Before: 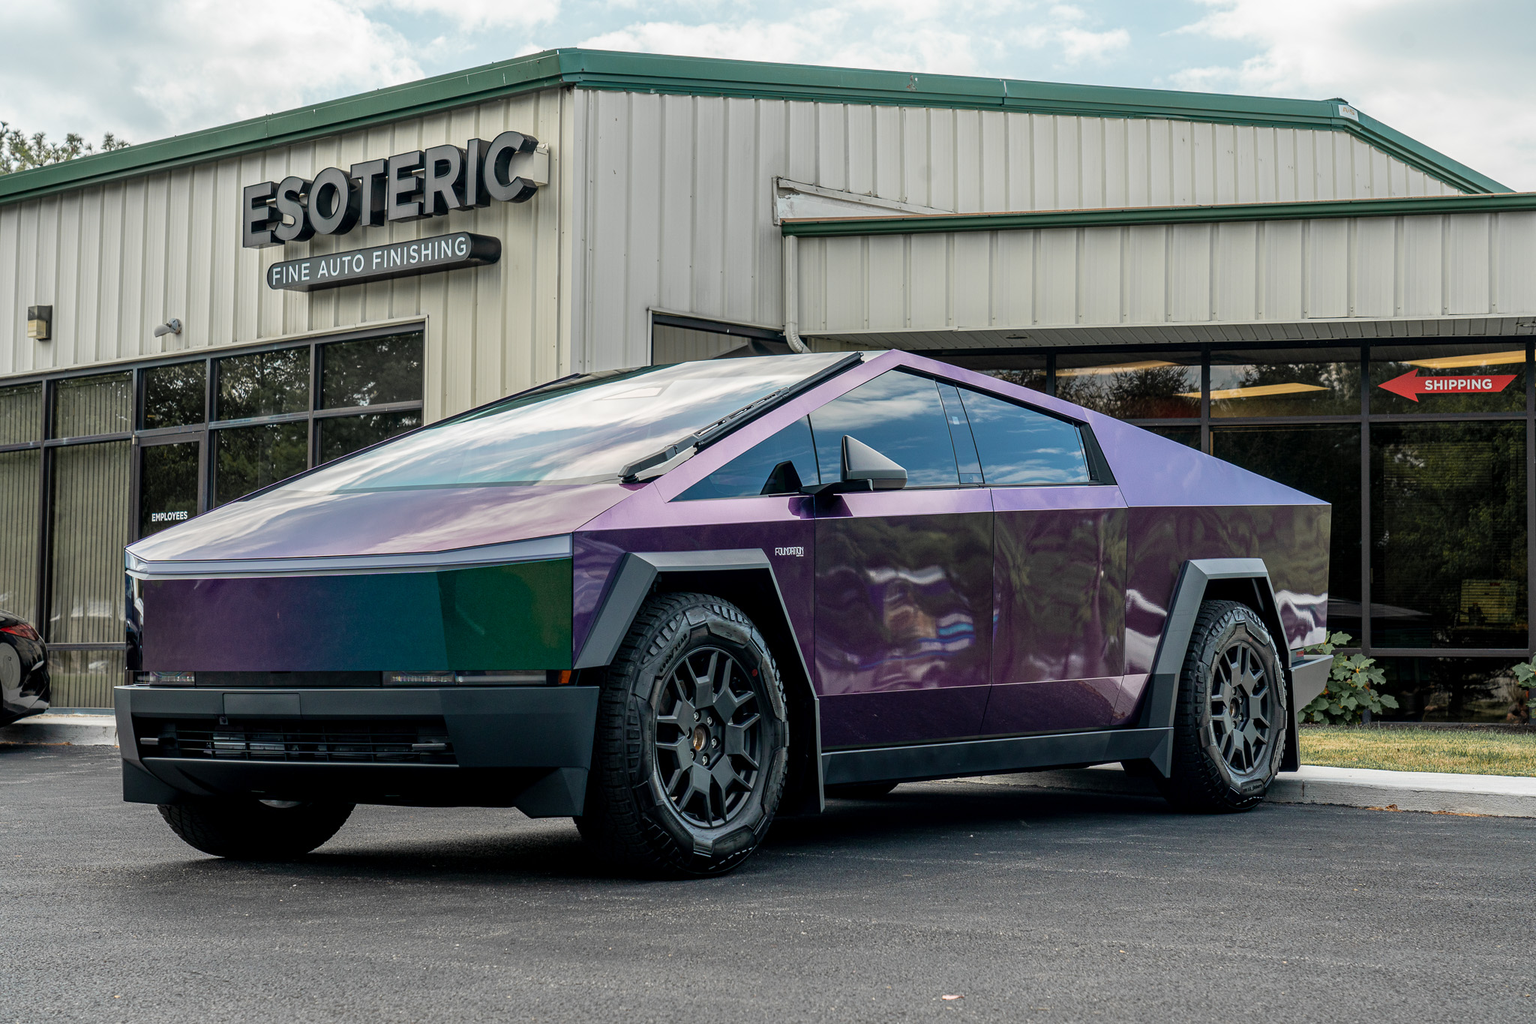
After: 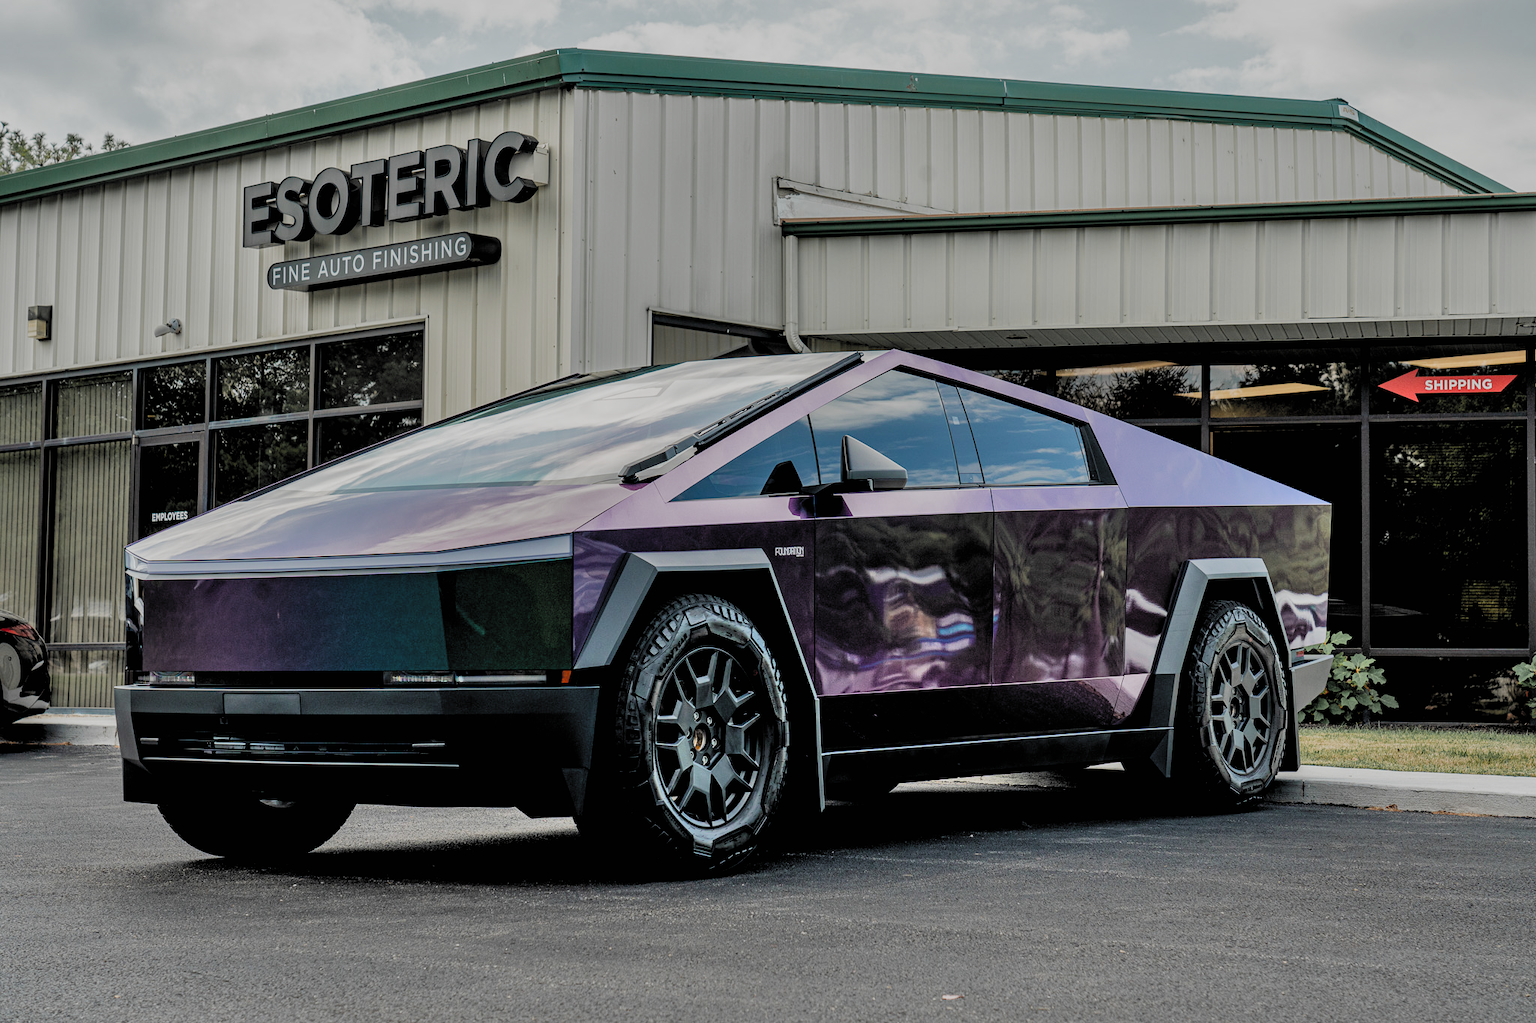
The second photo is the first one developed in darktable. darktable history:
filmic rgb: black relative exposure -4.37 EV, white relative exposure 4.56 EV, hardness 2.37, contrast 1.053, preserve chrominance RGB euclidean norm (legacy), color science v4 (2020)
exposure: black level correction 0.006, exposure -0.219 EV, compensate highlight preservation false
shadows and highlights: low approximation 0.01, soften with gaussian
